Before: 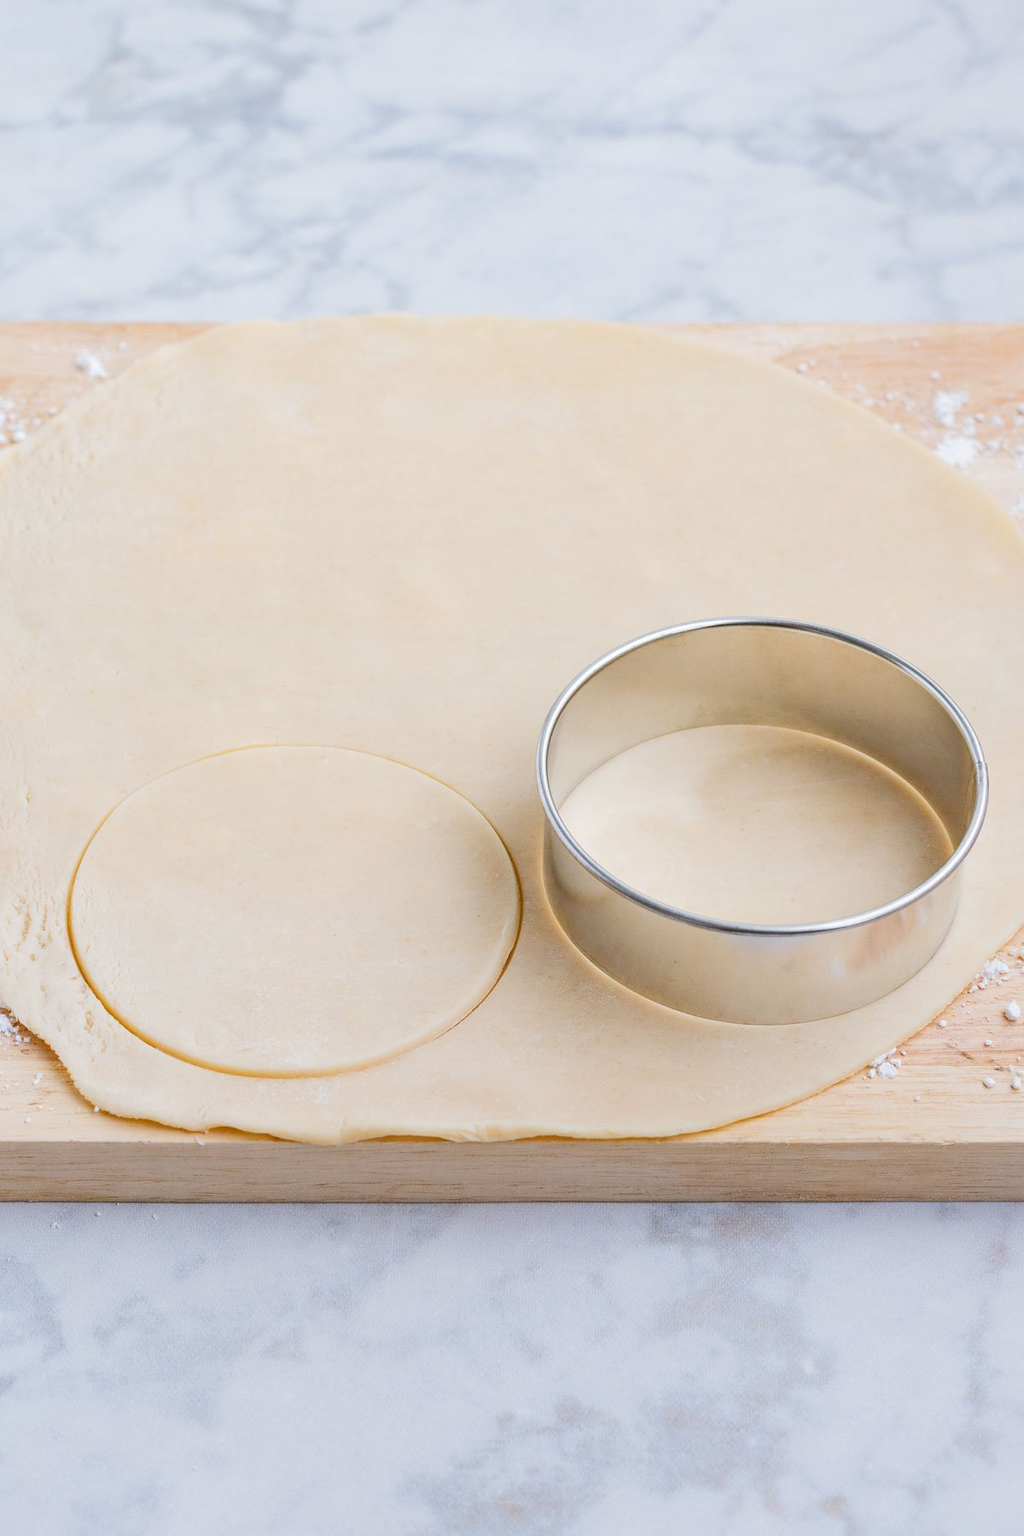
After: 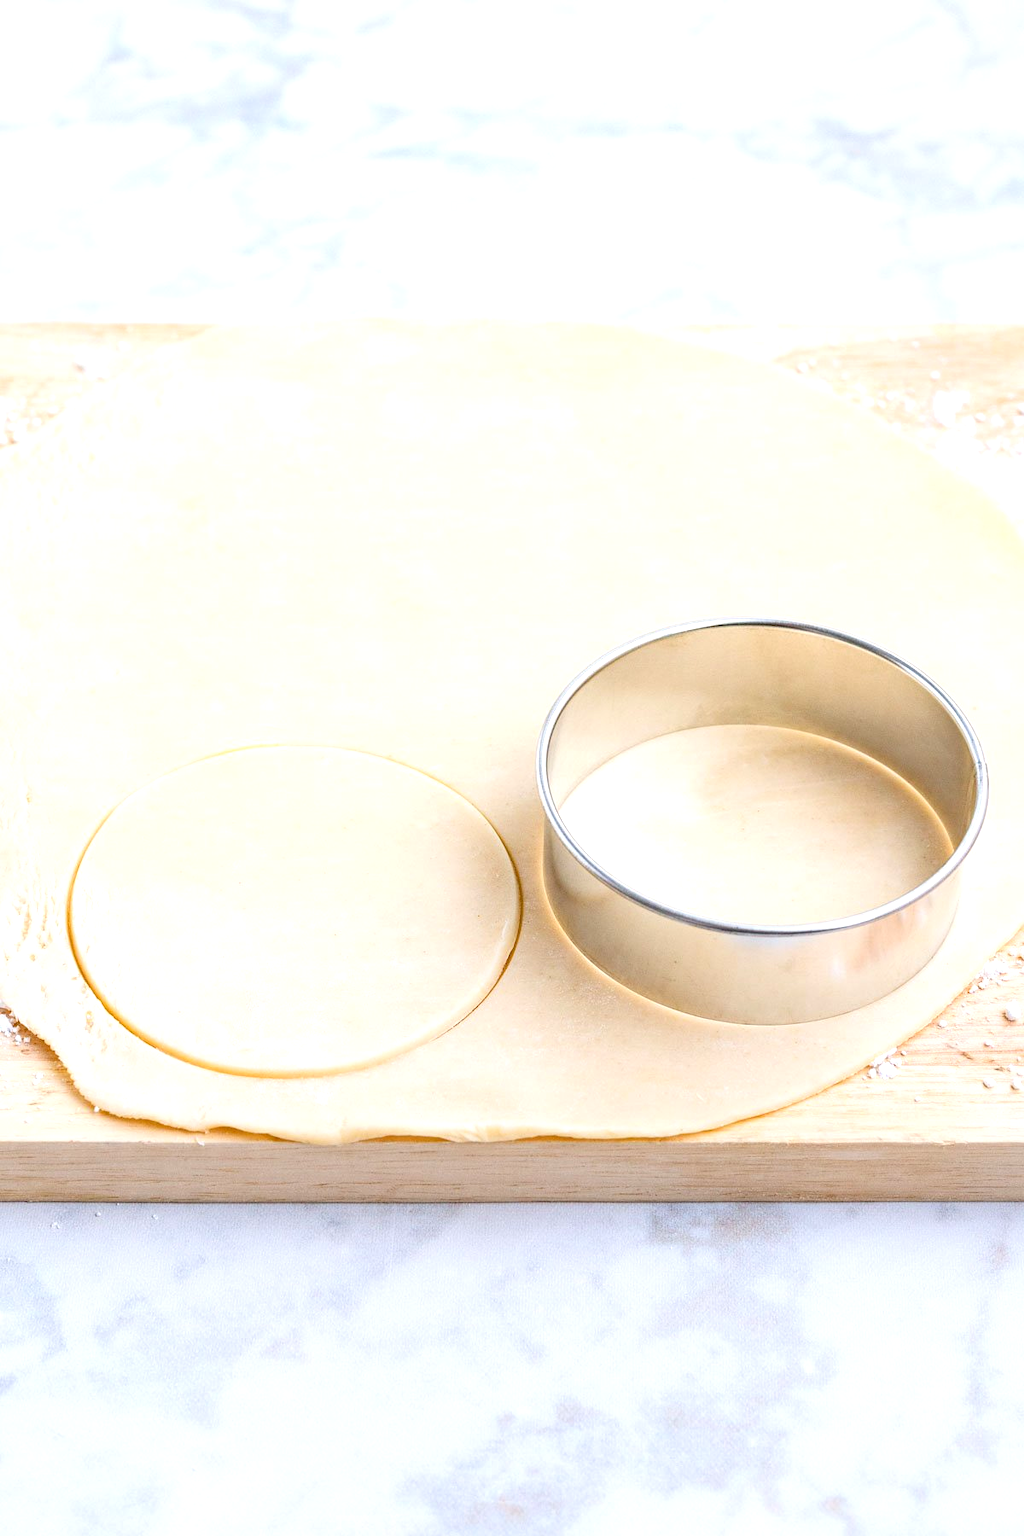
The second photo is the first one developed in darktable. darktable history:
exposure: black level correction 0.002, exposure 0.675 EV, compensate exposure bias true, compensate highlight preservation false
